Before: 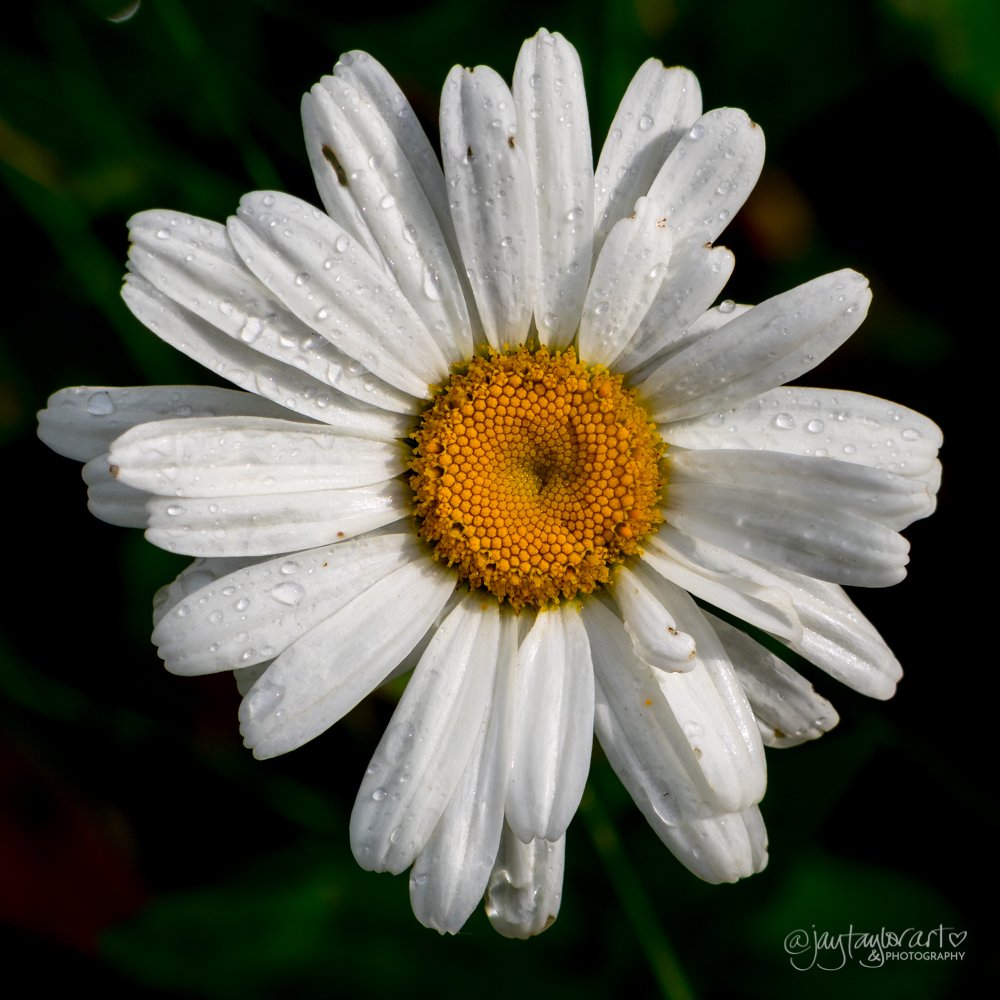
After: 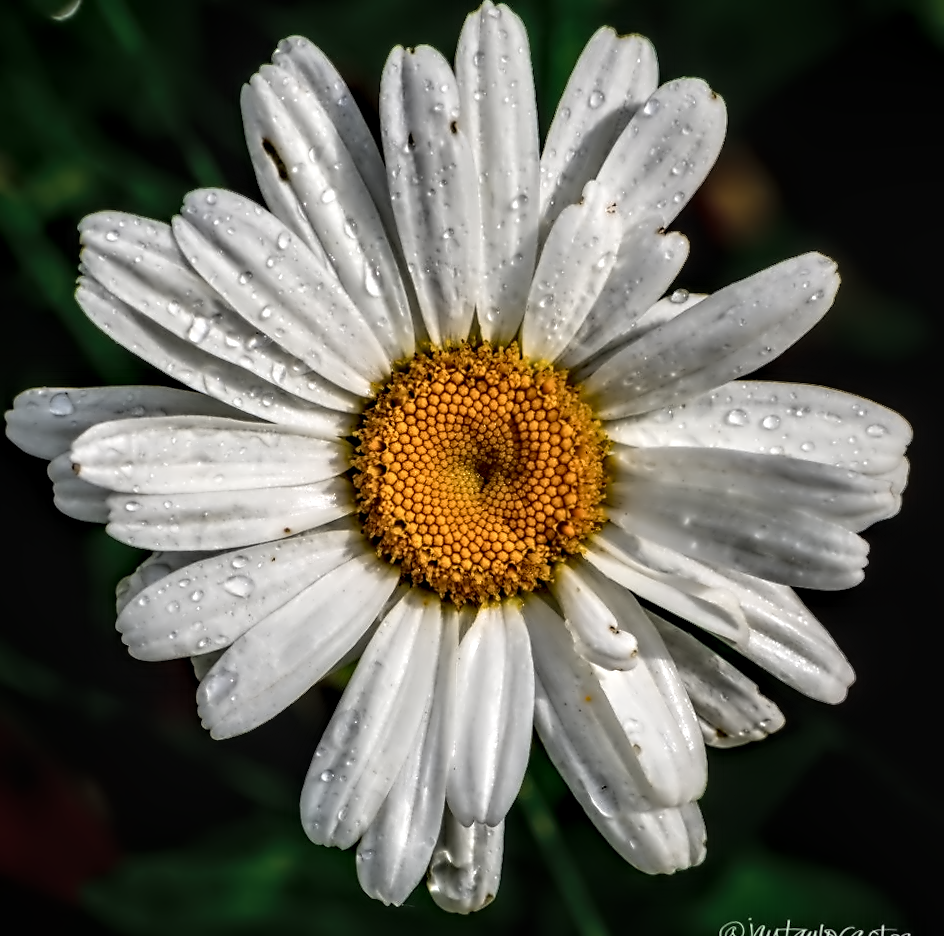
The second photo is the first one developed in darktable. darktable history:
rotate and perspective: rotation 0.062°, lens shift (vertical) 0.115, lens shift (horizontal) -0.133, crop left 0.047, crop right 0.94, crop top 0.061, crop bottom 0.94
local contrast: highlights 61%, detail 143%, midtone range 0.428
contrast equalizer: octaves 7, y [[0.5, 0.542, 0.583, 0.625, 0.667, 0.708], [0.5 ×6], [0.5 ×6], [0, 0.033, 0.067, 0.1, 0.133, 0.167], [0, 0.05, 0.1, 0.15, 0.2, 0.25]]
